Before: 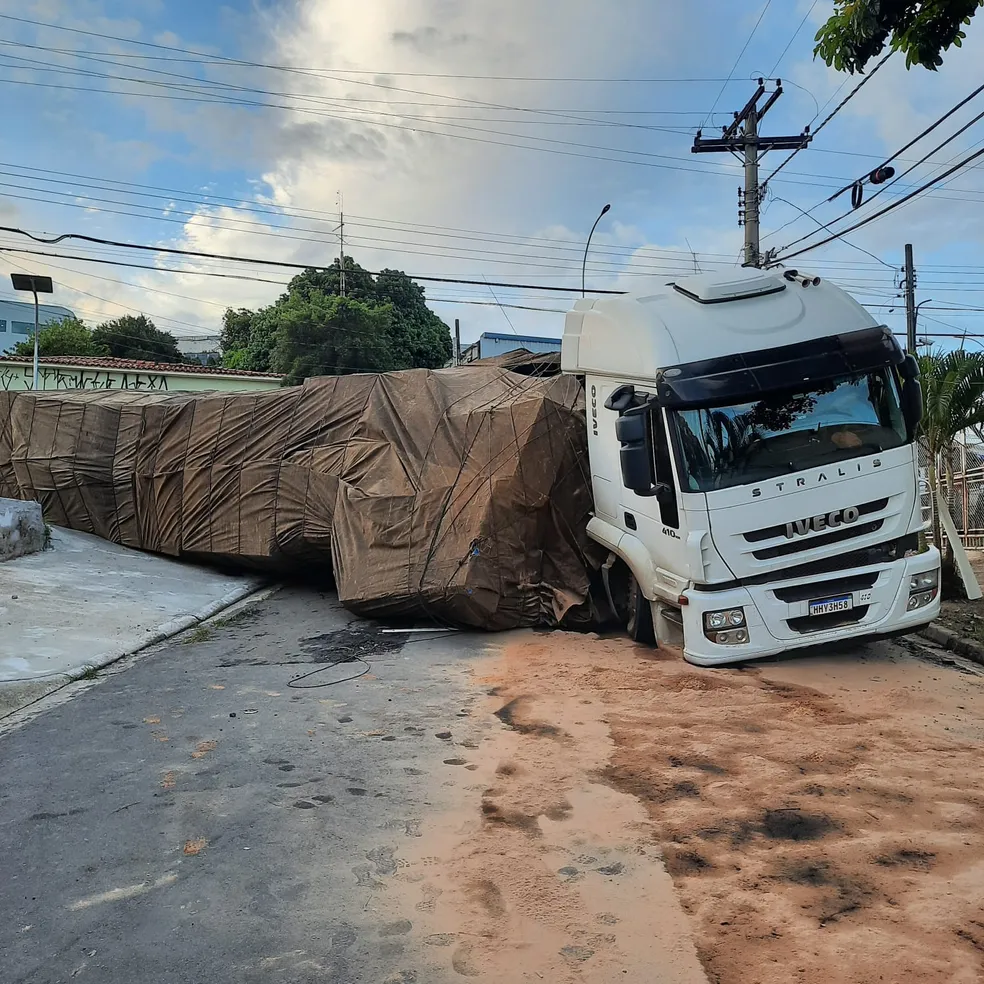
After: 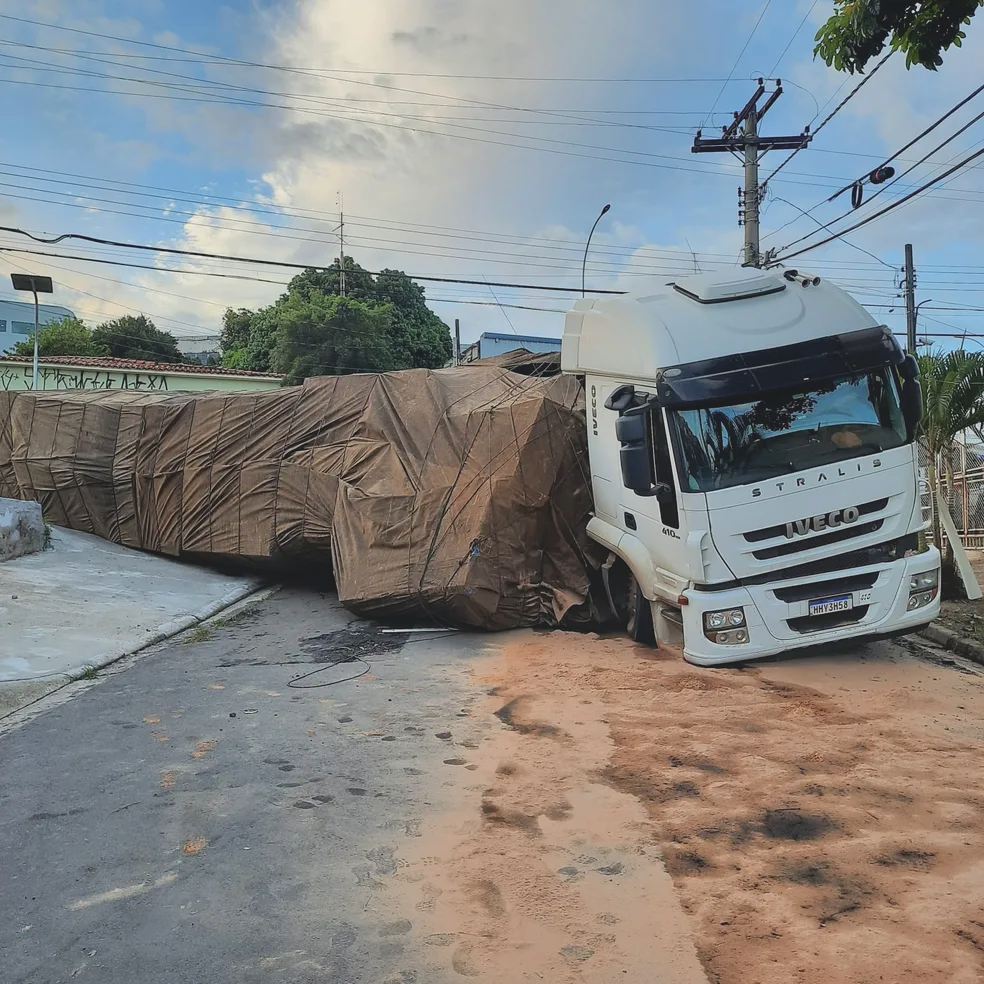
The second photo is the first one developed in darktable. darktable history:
contrast brightness saturation: contrast -0.155, brightness 0.055, saturation -0.139
velvia: strength 15.22%
